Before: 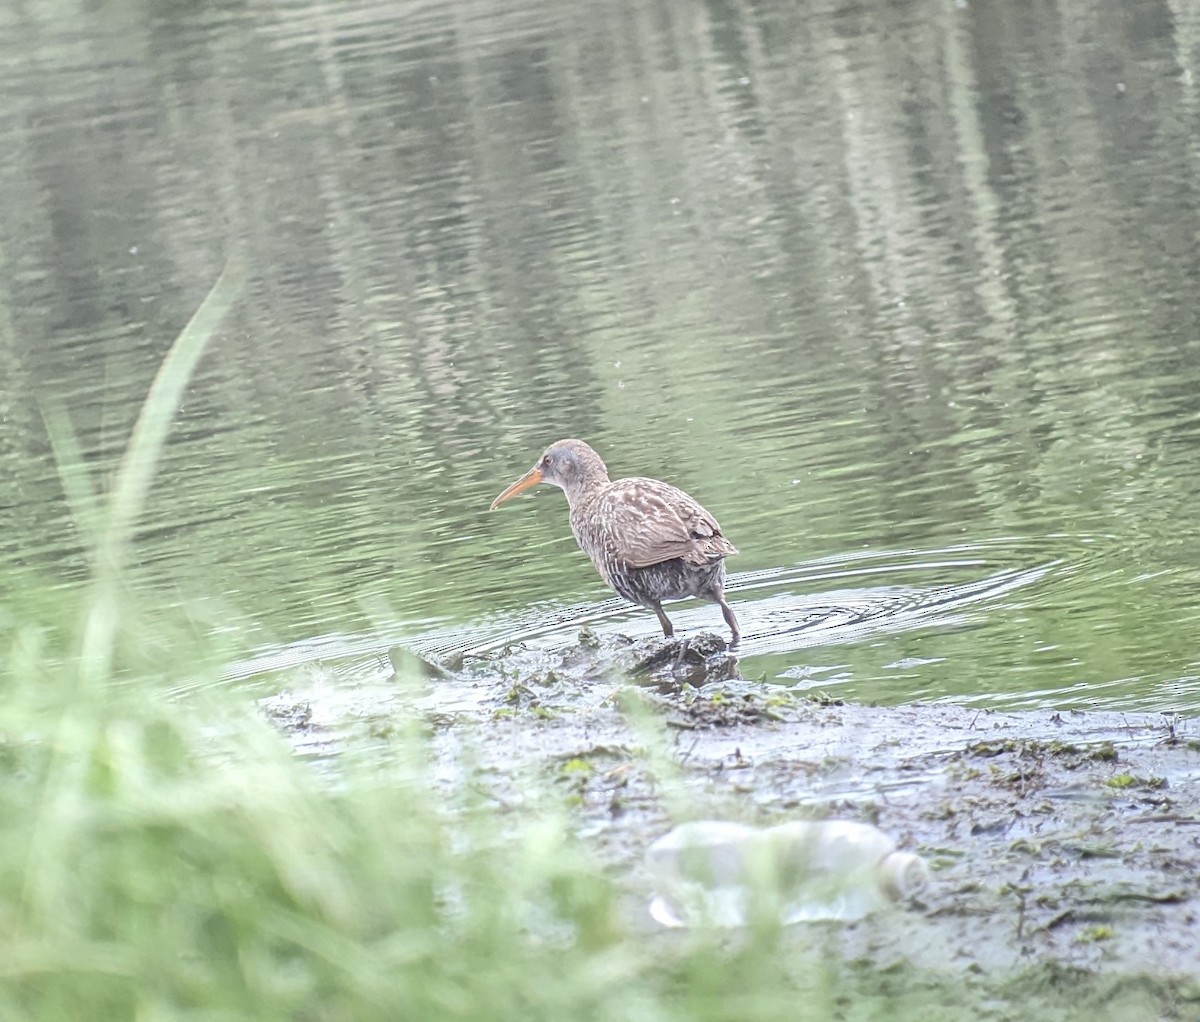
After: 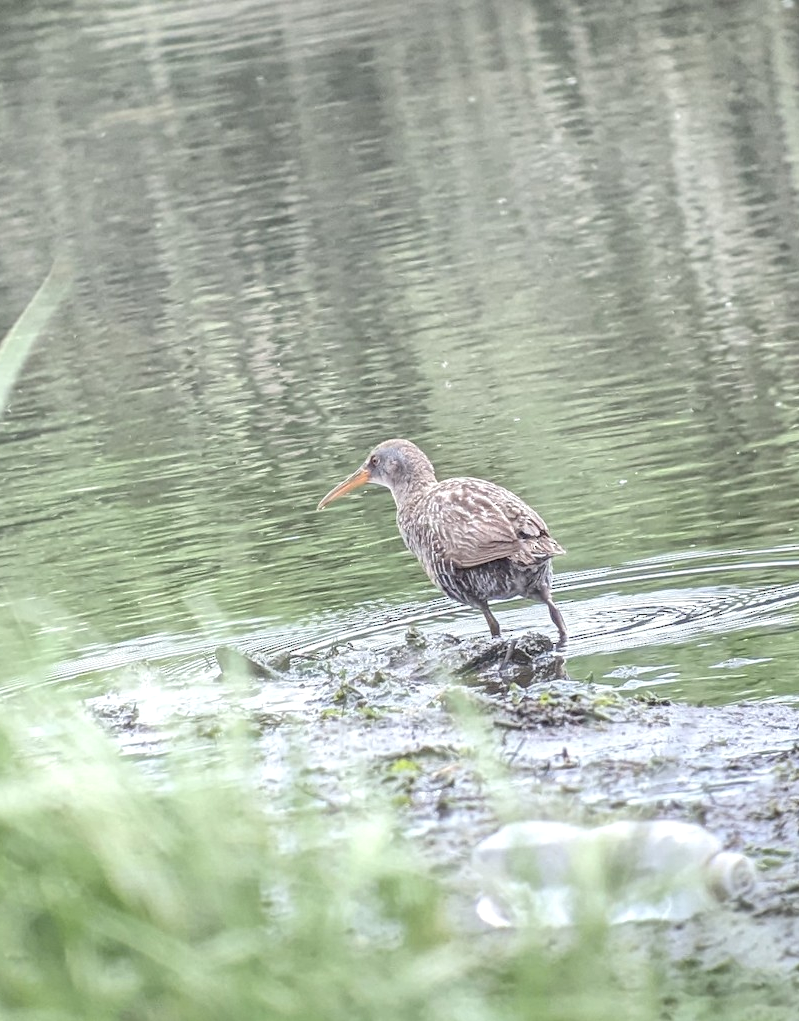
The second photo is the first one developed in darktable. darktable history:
crop and rotate: left 14.436%, right 18.898%
local contrast: on, module defaults
